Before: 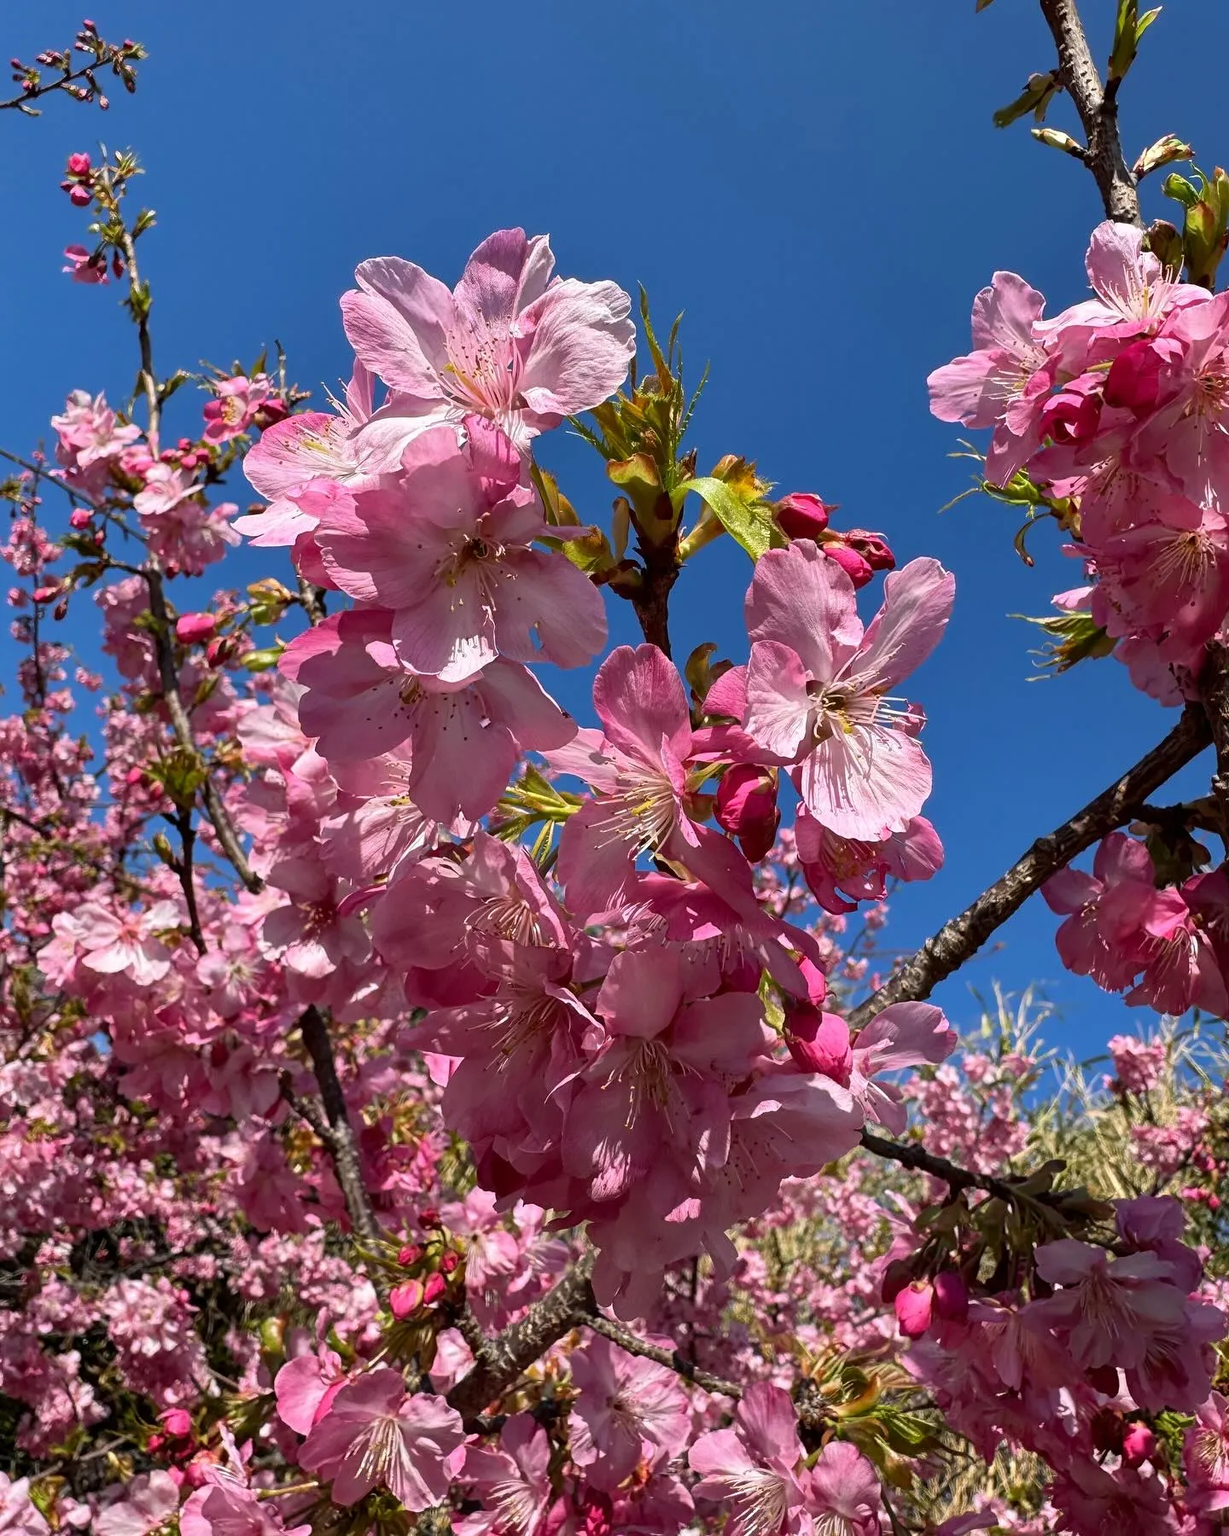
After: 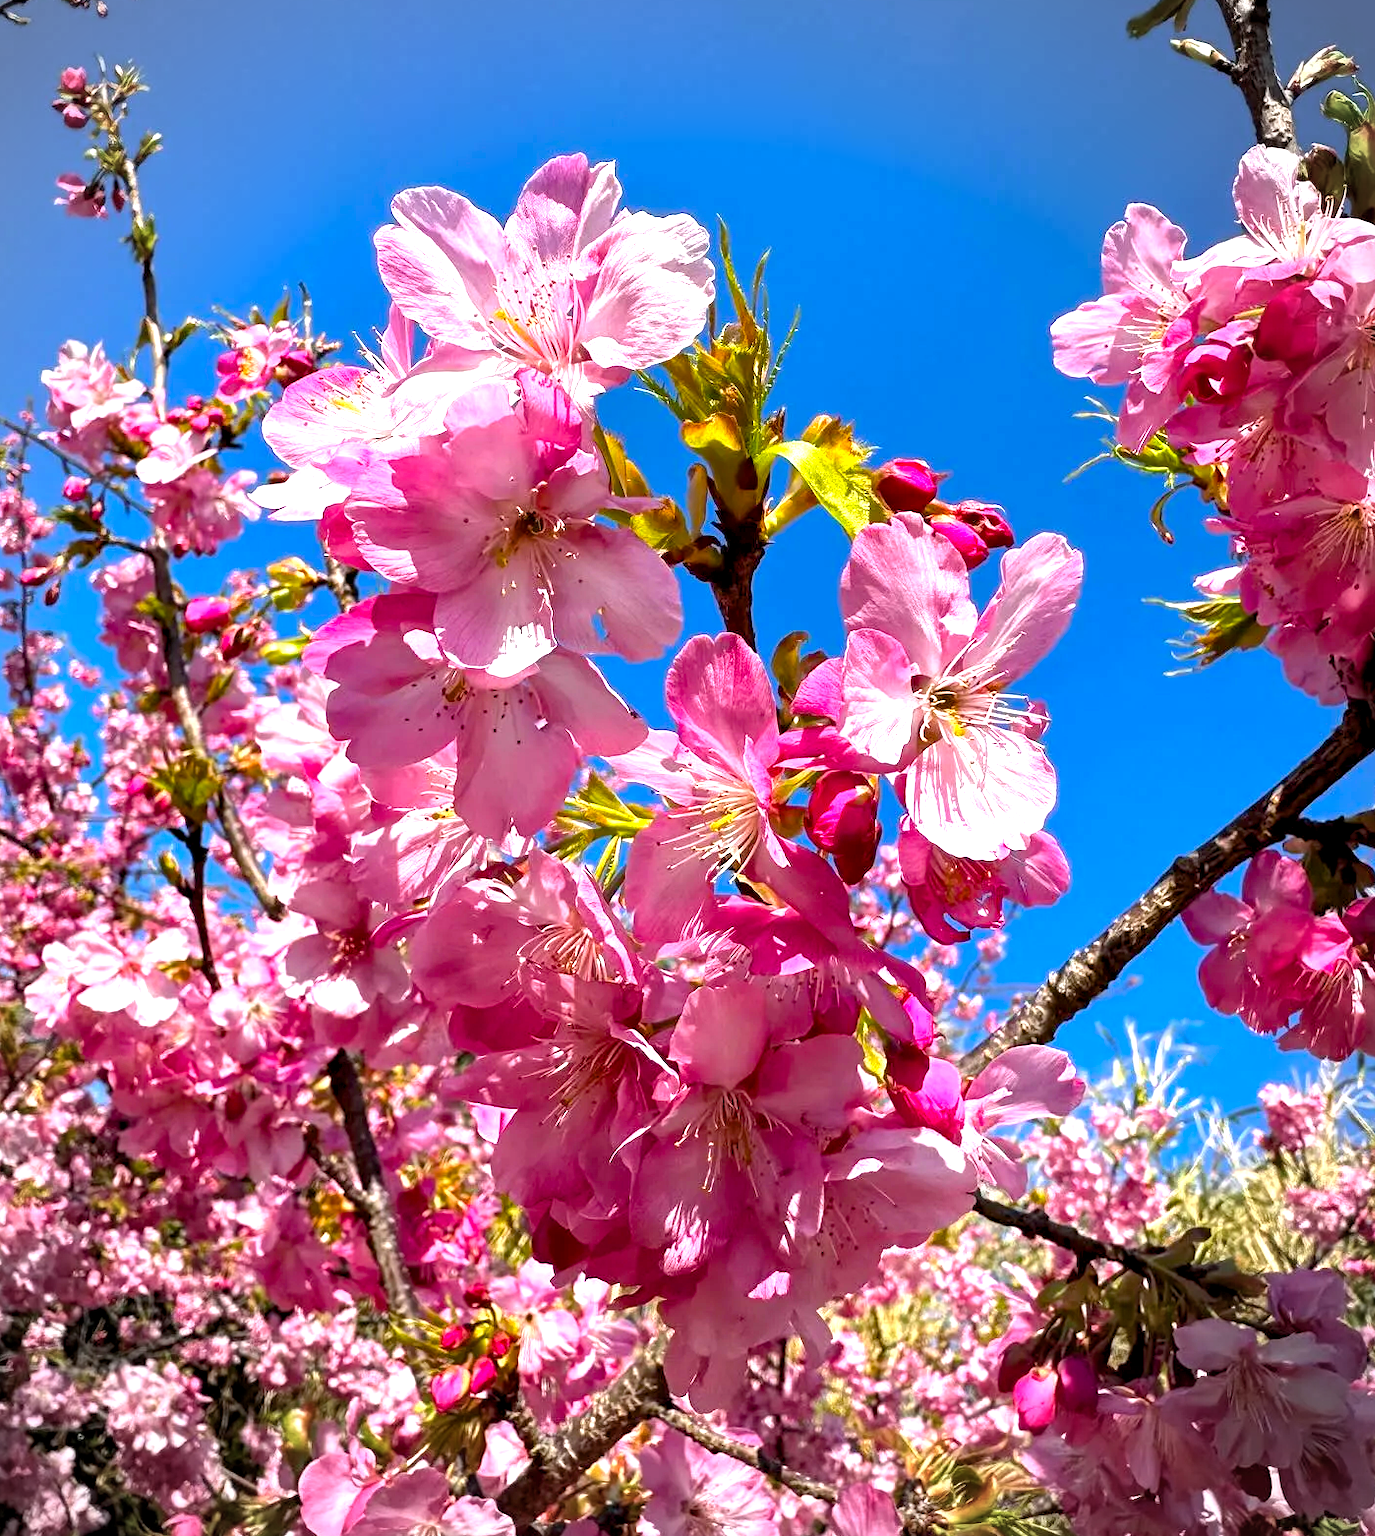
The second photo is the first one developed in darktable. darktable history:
crop: left 1.285%, top 6.203%, right 1.521%, bottom 6.999%
exposure: black level correction 0, exposure 1.199 EV, compensate highlight preservation false
tone equalizer: edges refinement/feathering 500, mask exposure compensation -1.57 EV, preserve details no
vignetting: on, module defaults
color balance rgb: global offset › luminance -0.469%, perceptual saturation grading › global saturation 29.48%, global vibrance 9.629%
